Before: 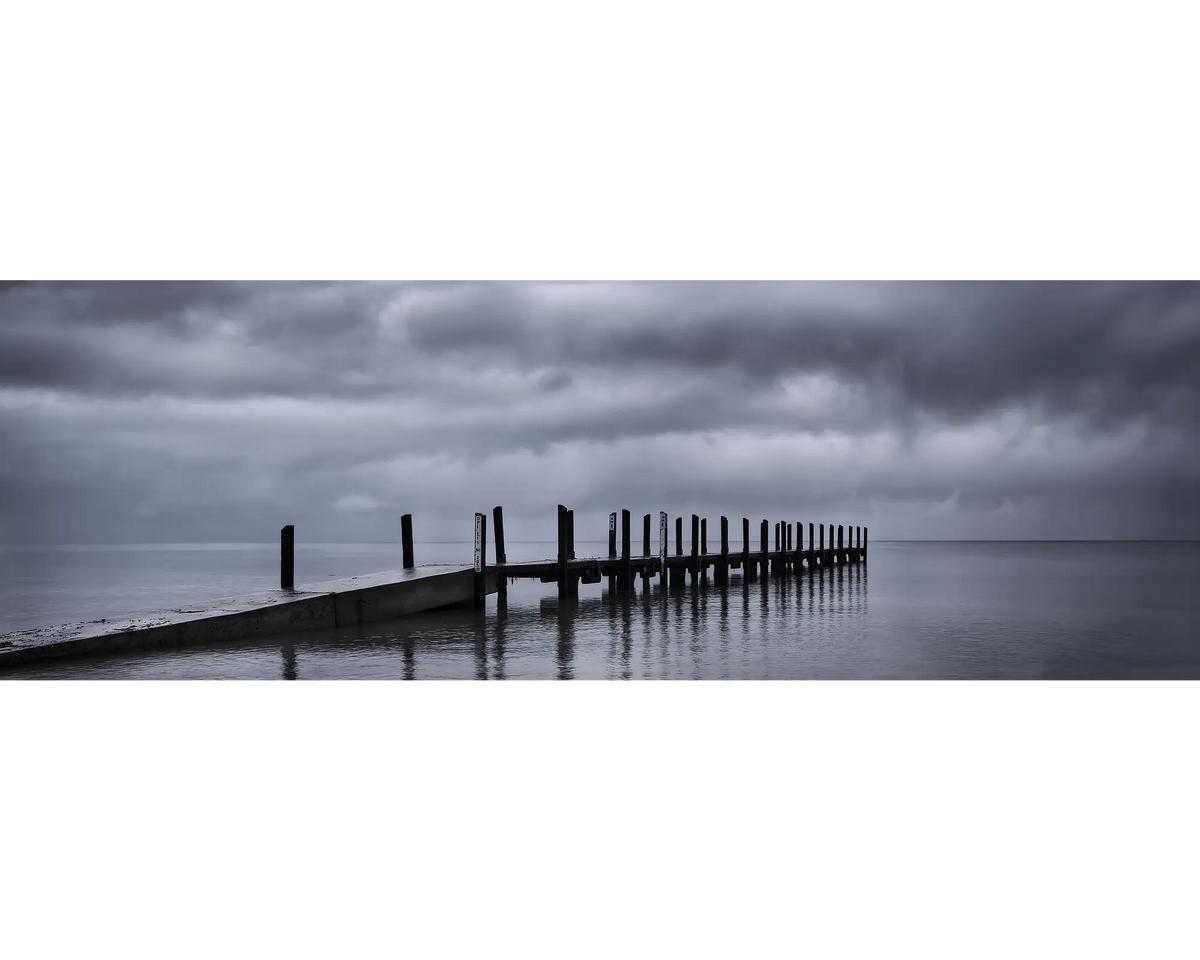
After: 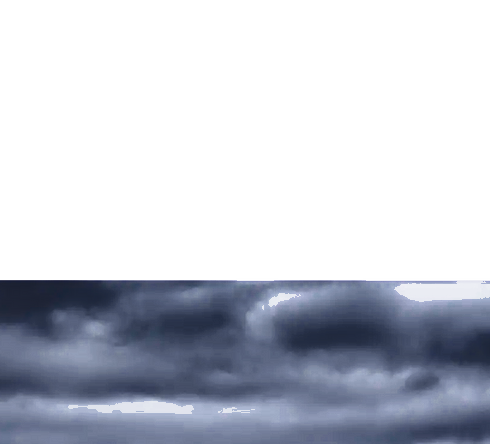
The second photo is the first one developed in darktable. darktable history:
exposure: black level correction 0, exposure 1 EV, compensate exposure bias true, compensate highlight preservation false
shadows and highlights: white point adjustment 0.101, highlights -69.13, soften with gaussian
crop and rotate: left 11.104%, top 0.077%, right 47.995%, bottom 53.58%
color zones: curves: ch0 [(0, 0.497) (0.143, 0.5) (0.286, 0.5) (0.429, 0.483) (0.571, 0.116) (0.714, -0.006) (0.857, 0.28) (1, 0.497)]
